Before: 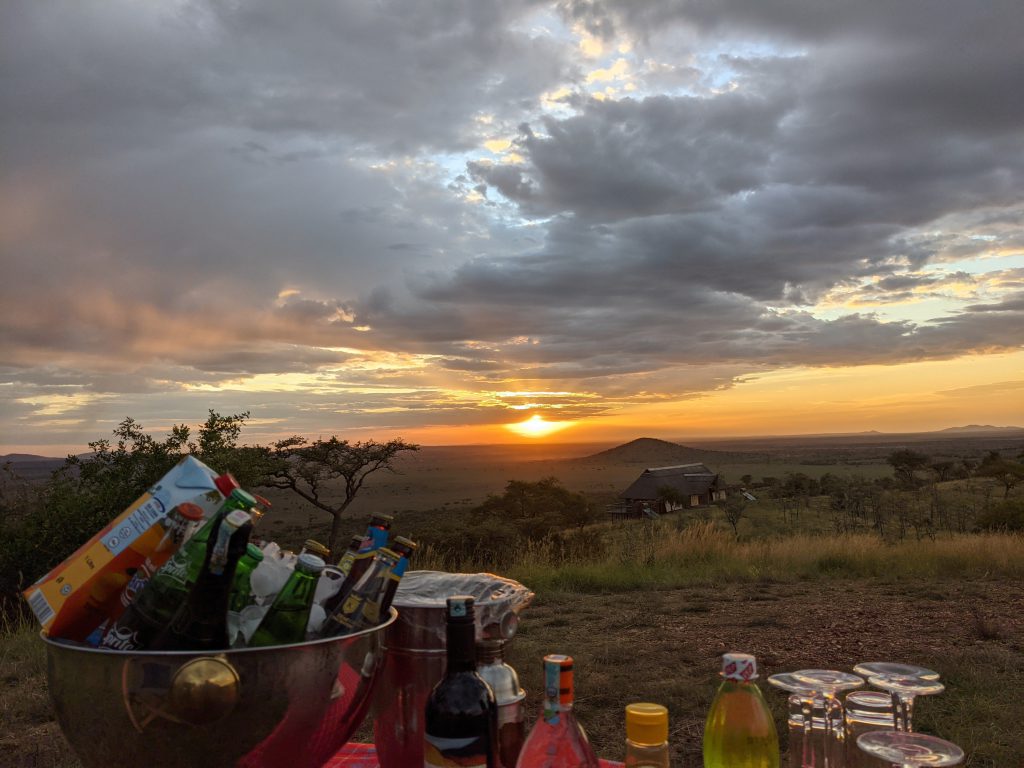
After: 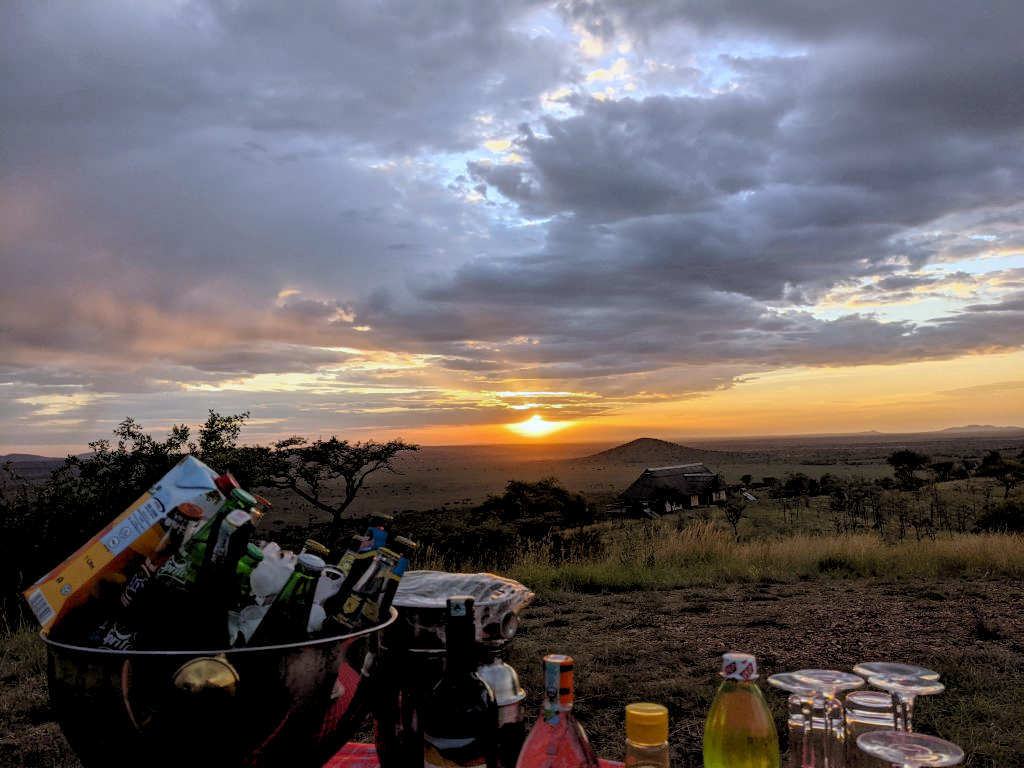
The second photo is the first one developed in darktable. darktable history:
exposure: black level correction 0.001, exposure -0.2 EV, compensate highlight preservation false
white balance: red 0.967, blue 1.119, emerald 0.756
rgb levels: levels [[0.013, 0.434, 0.89], [0, 0.5, 1], [0, 0.5, 1]]
